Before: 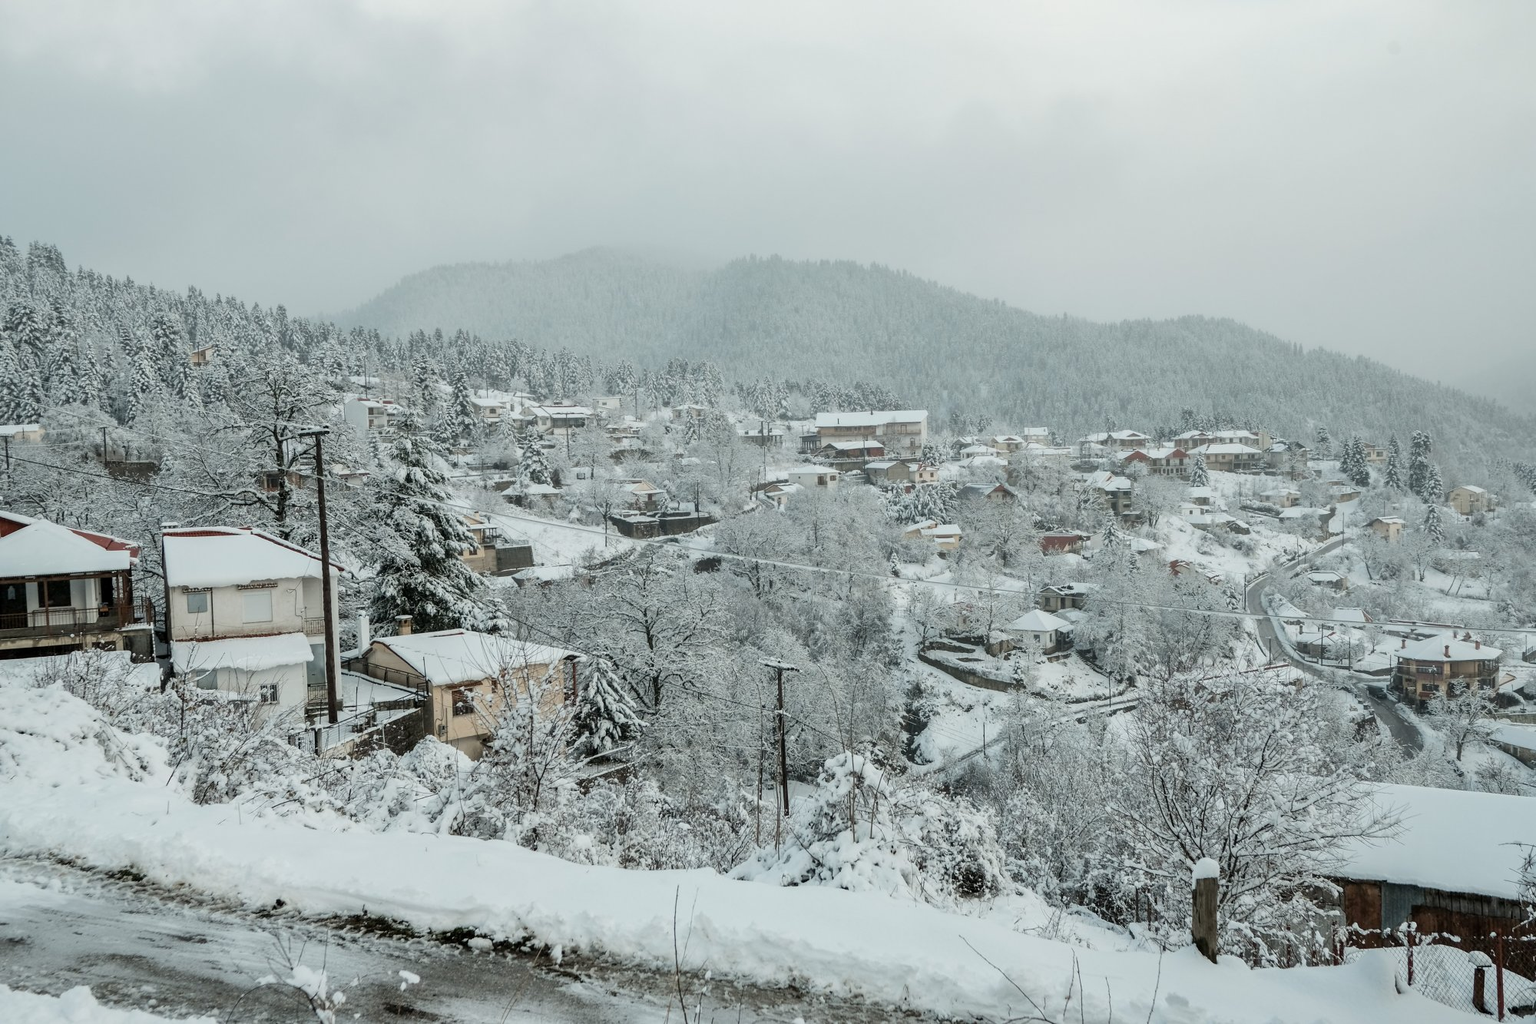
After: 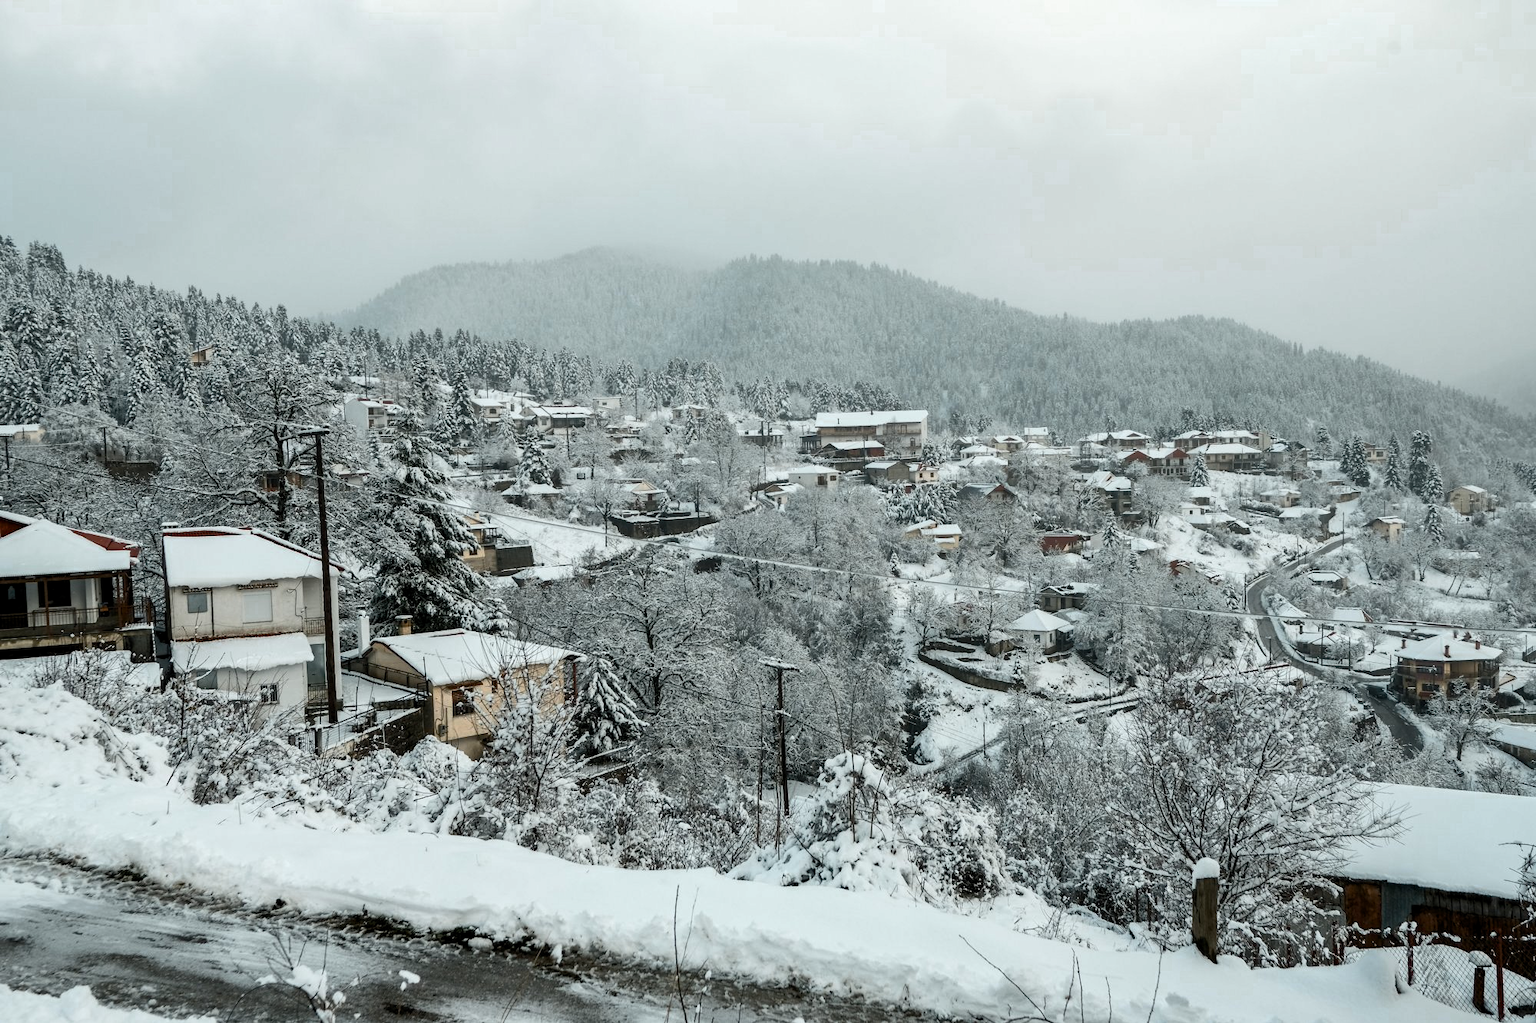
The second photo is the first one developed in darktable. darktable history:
color balance rgb: linear chroma grading › global chroma 10.412%, perceptual saturation grading › global saturation 20%, perceptual saturation grading › highlights -14.09%, perceptual saturation grading › shadows 49.252%, perceptual brilliance grading › highlights 3.408%, perceptual brilliance grading › mid-tones -18.127%, perceptual brilliance grading › shadows -40.862%
levels: levels [0.016, 0.492, 0.969]
color zones: curves: ch0 [(0.018, 0.548) (0.197, 0.654) (0.425, 0.447) (0.605, 0.658) (0.732, 0.579)]; ch1 [(0.105, 0.531) (0.224, 0.531) (0.386, 0.39) (0.618, 0.456) (0.732, 0.456) (0.956, 0.421)]; ch2 [(0.039, 0.583) (0.215, 0.465) (0.399, 0.544) (0.465, 0.548) (0.614, 0.447) (0.724, 0.43) (0.882, 0.623) (0.956, 0.632)]
